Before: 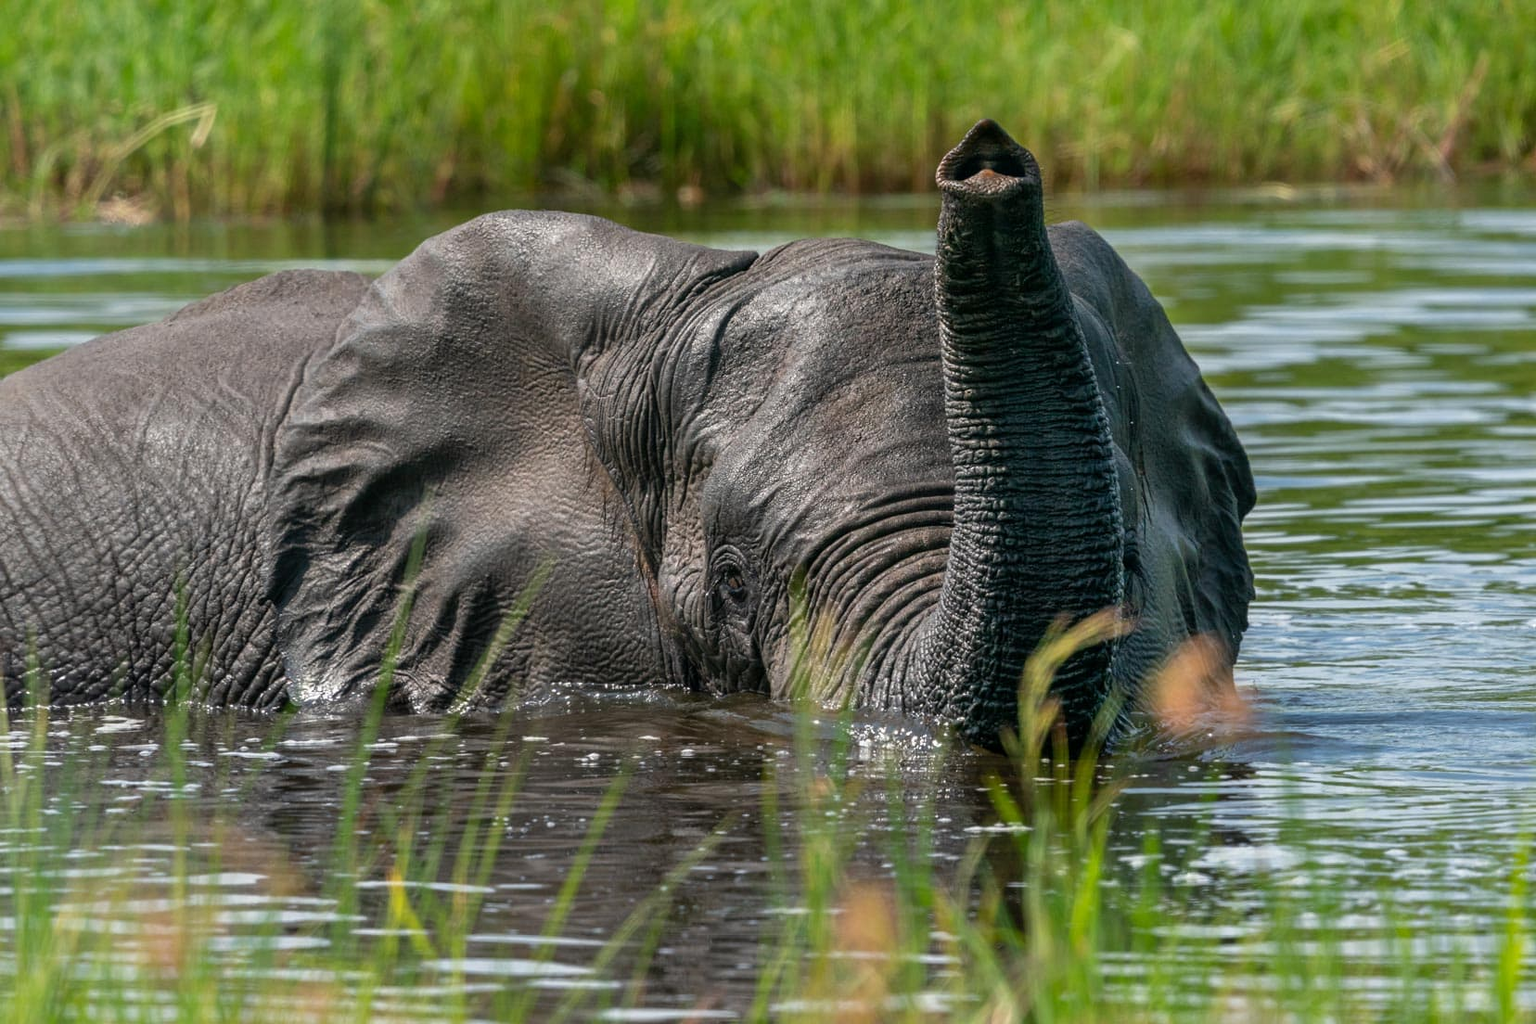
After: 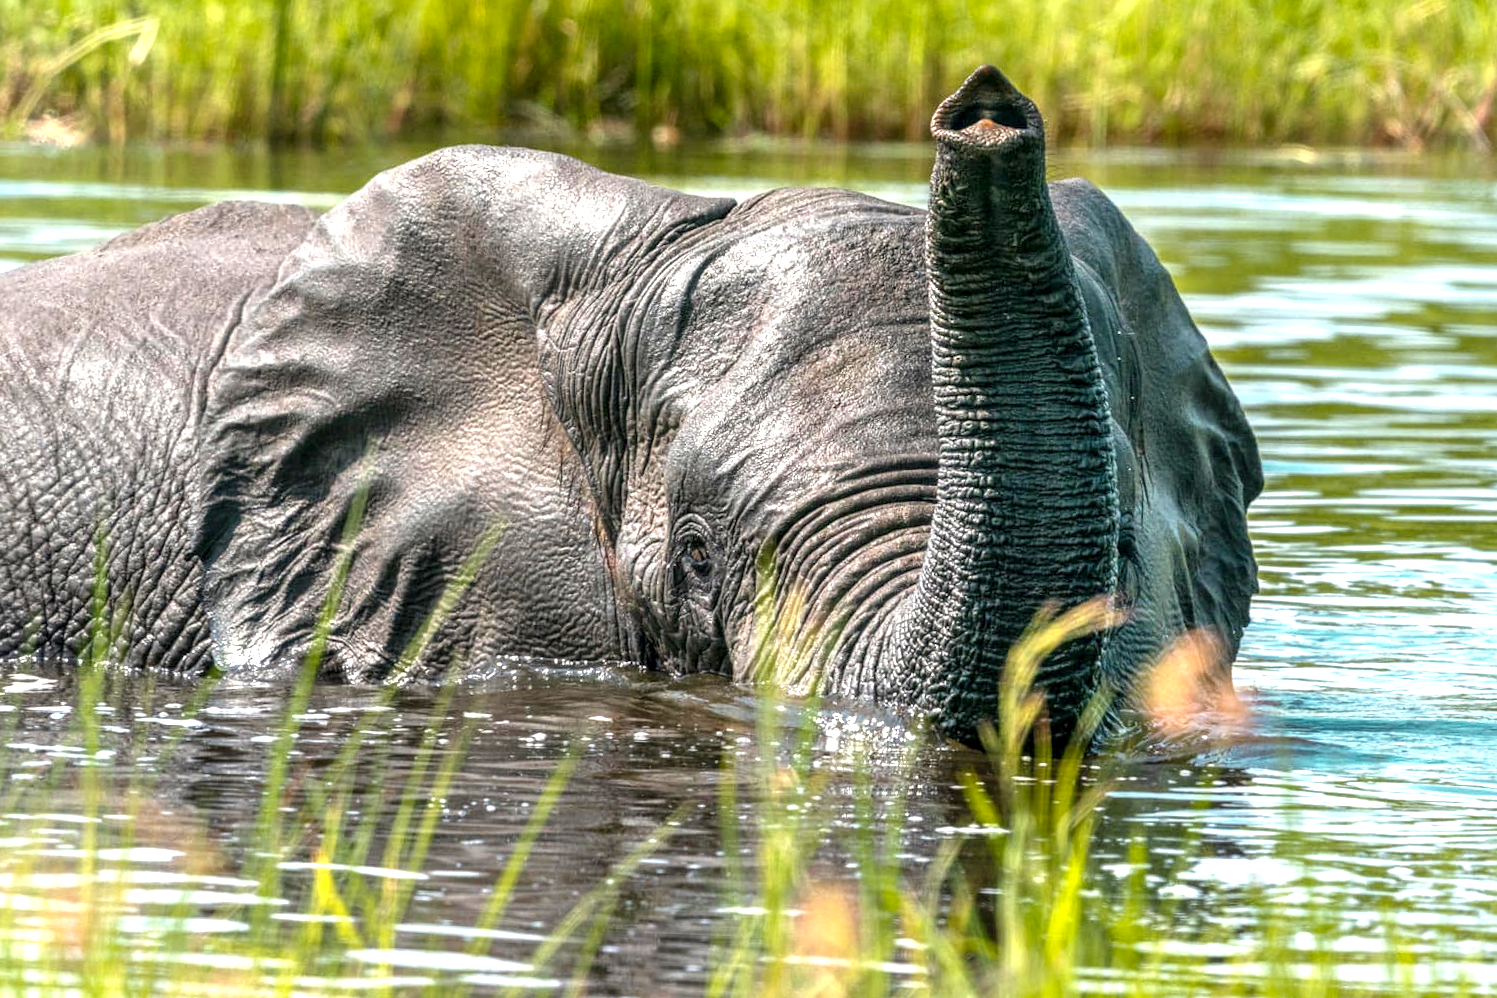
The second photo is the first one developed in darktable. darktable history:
exposure: black level correction 0, exposure 1.284 EV, compensate highlight preservation false
crop and rotate: angle -2.05°, left 3.136%, top 4.291%, right 1.612%, bottom 0.507%
local contrast: detail 130%
color zones: curves: ch0 [(0.254, 0.492) (0.724, 0.62)]; ch1 [(0.25, 0.528) (0.719, 0.796)]; ch2 [(0, 0.472) (0.25, 0.5) (0.73, 0.184)]
